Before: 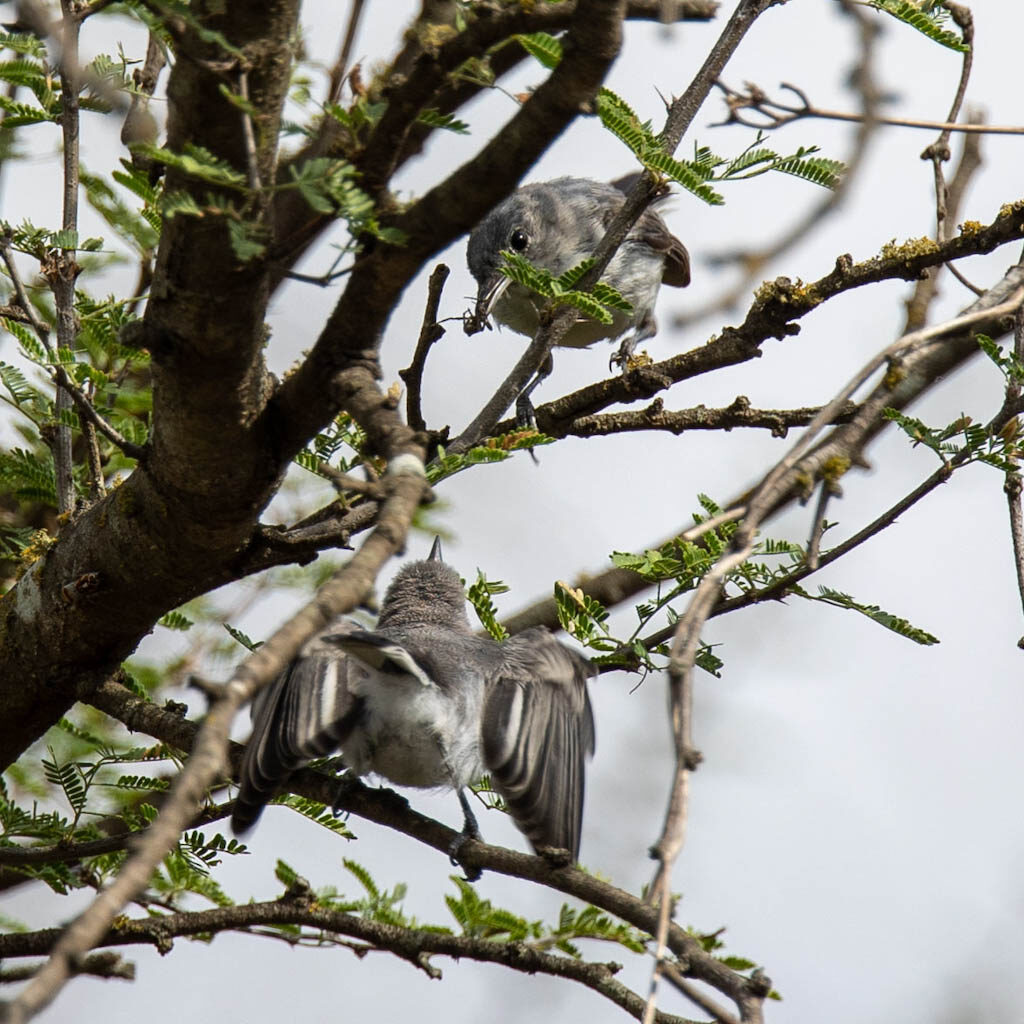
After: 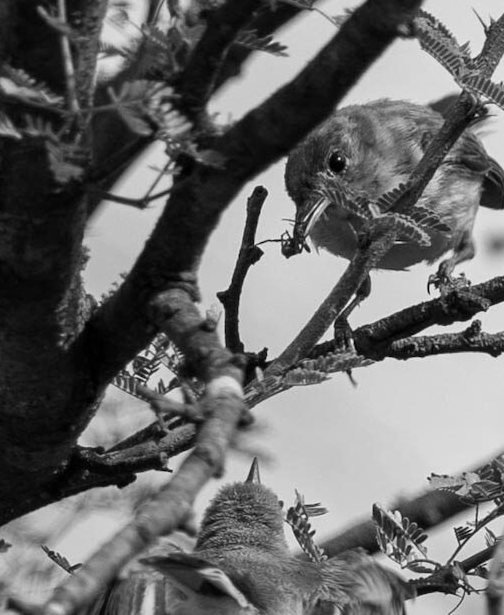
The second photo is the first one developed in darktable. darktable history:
crop: left 17.835%, top 7.675%, right 32.881%, bottom 32.213%
monochrome: a -92.57, b 58.91
